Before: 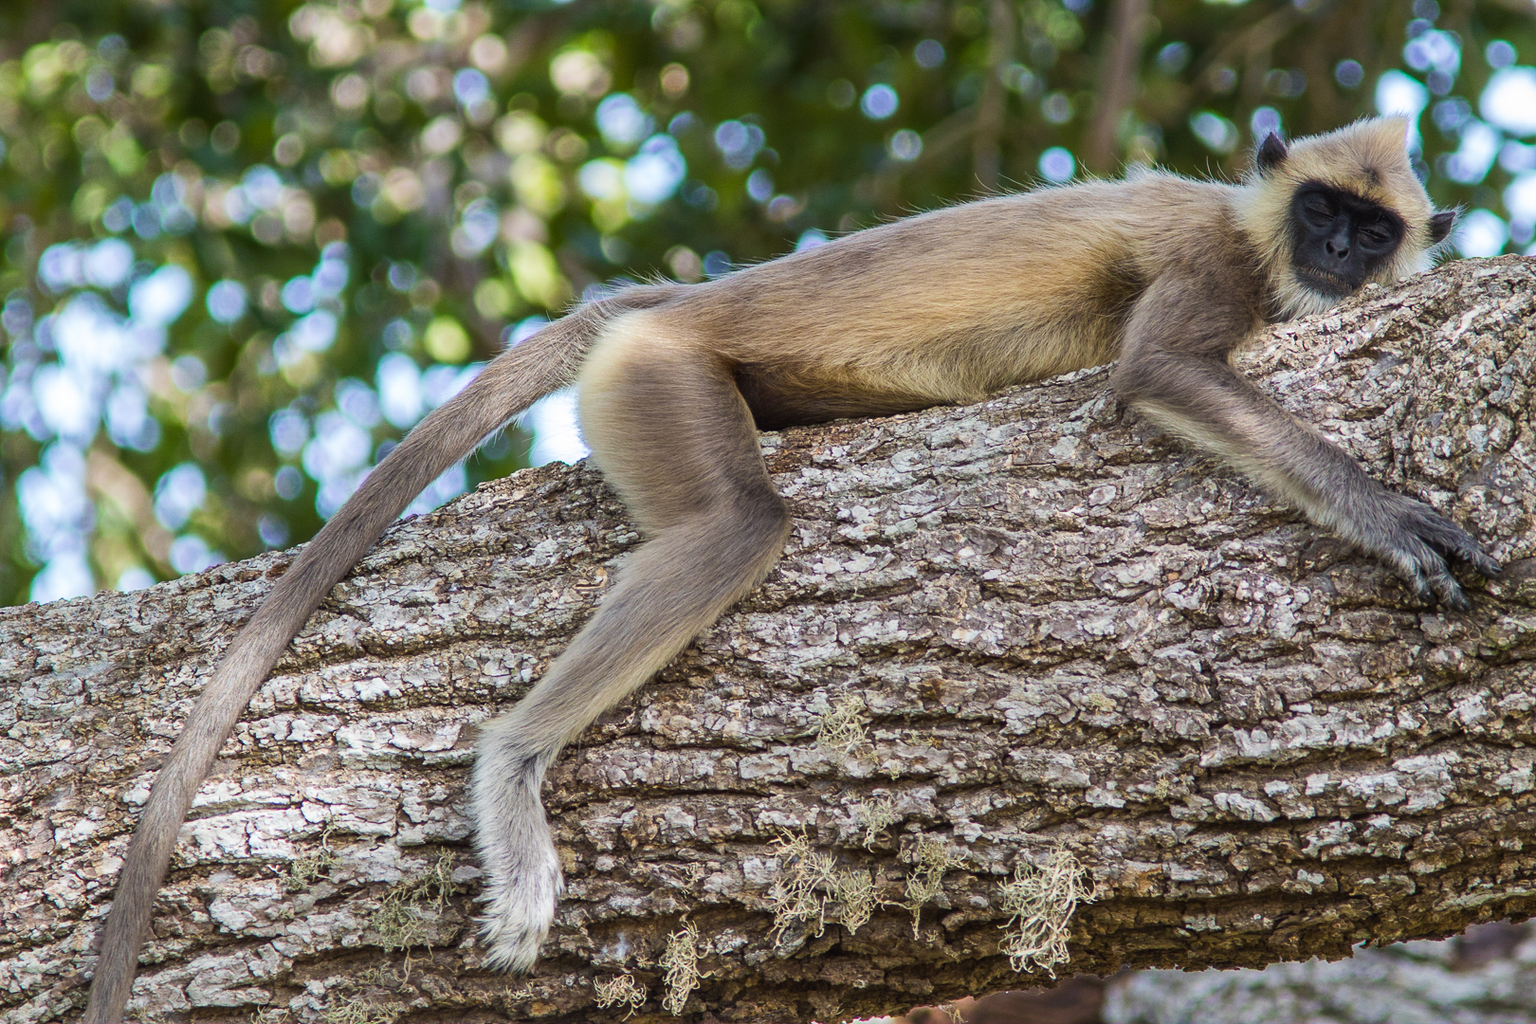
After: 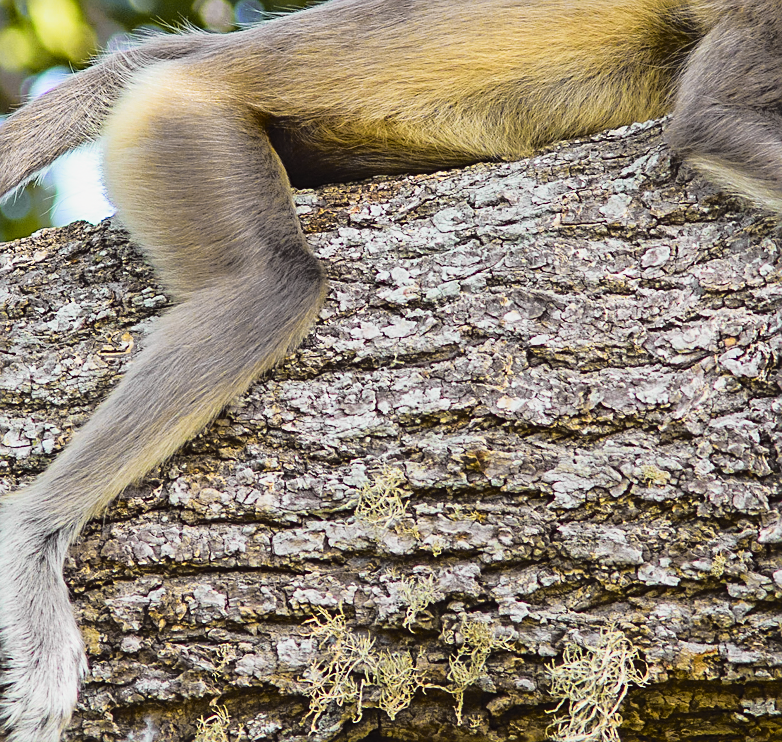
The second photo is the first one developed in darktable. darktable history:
crop: left 31.329%, top 24.635%, right 20.339%, bottom 6.613%
tone curve: curves: ch0 [(0, 0.029) (0.168, 0.142) (0.359, 0.44) (0.469, 0.544) (0.634, 0.722) (0.858, 0.903) (1, 0.968)]; ch1 [(0, 0) (0.437, 0.453) (0.472, 0.47) (0.502, 0.502) (0.54, 0.534) (0.57, 0.592) (0.618, 0.66) (0.699, 0.749) (0.859, 0.919) (1, 1)]; ch2 [(0, 0) (0.33, 0.301) (0.421, 0.443) (0.476, 0.498) (0.505, 0.503) (0.547, 0.557) (0.586, 0.634) (0.608, 0.676) (1, 1)], color space Lab, independent channels, preserve colors none
sharpen: on, module defaults
